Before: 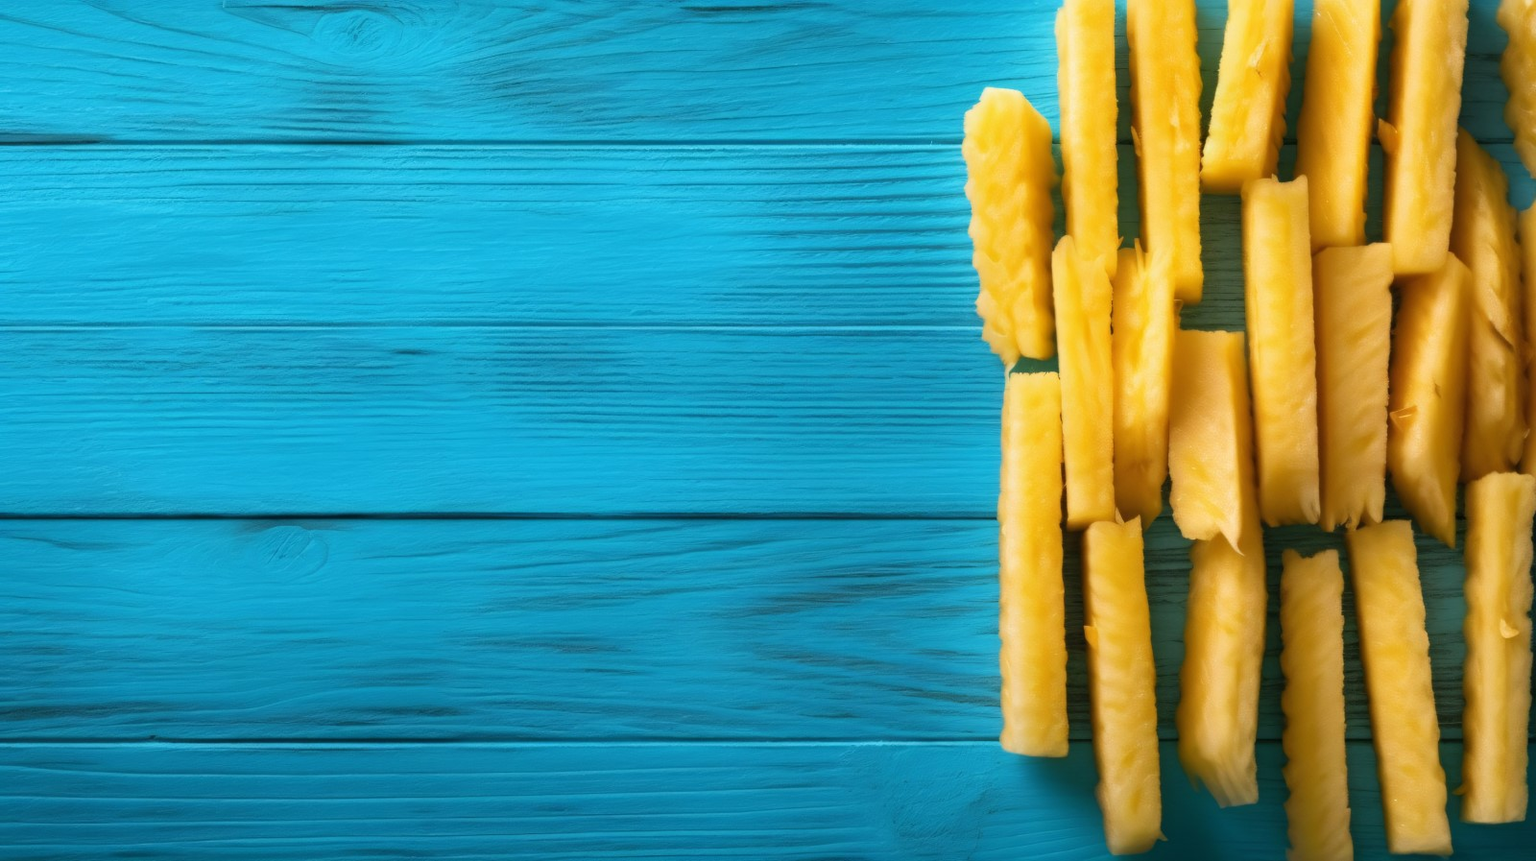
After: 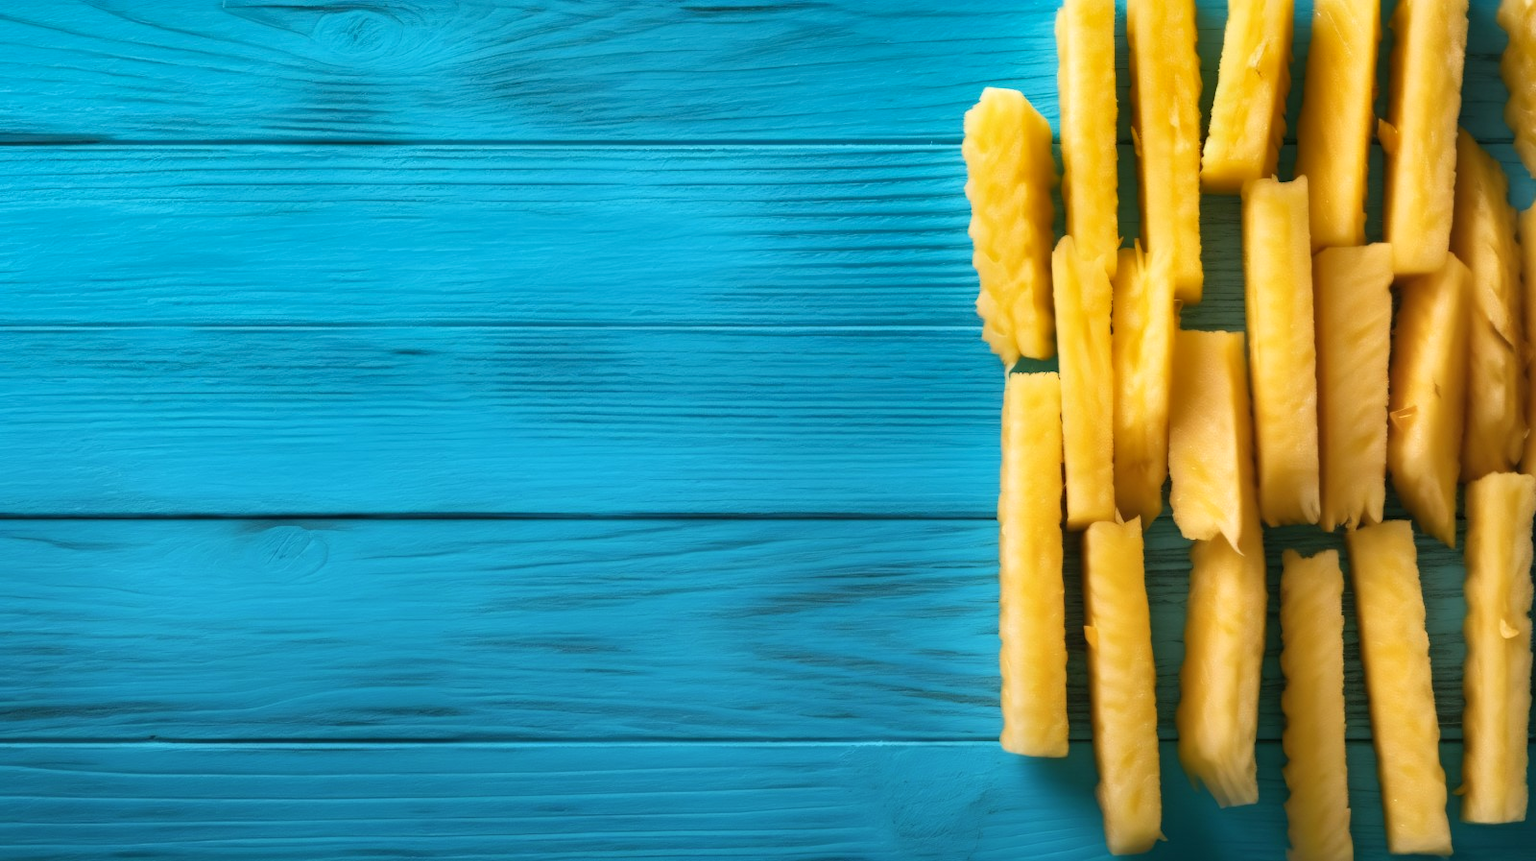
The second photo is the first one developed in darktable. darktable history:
shadows and highlights: radius 171.89, shadows 26.01, white point adjustment 3.18, highlights -68.13, soften with gaussian
